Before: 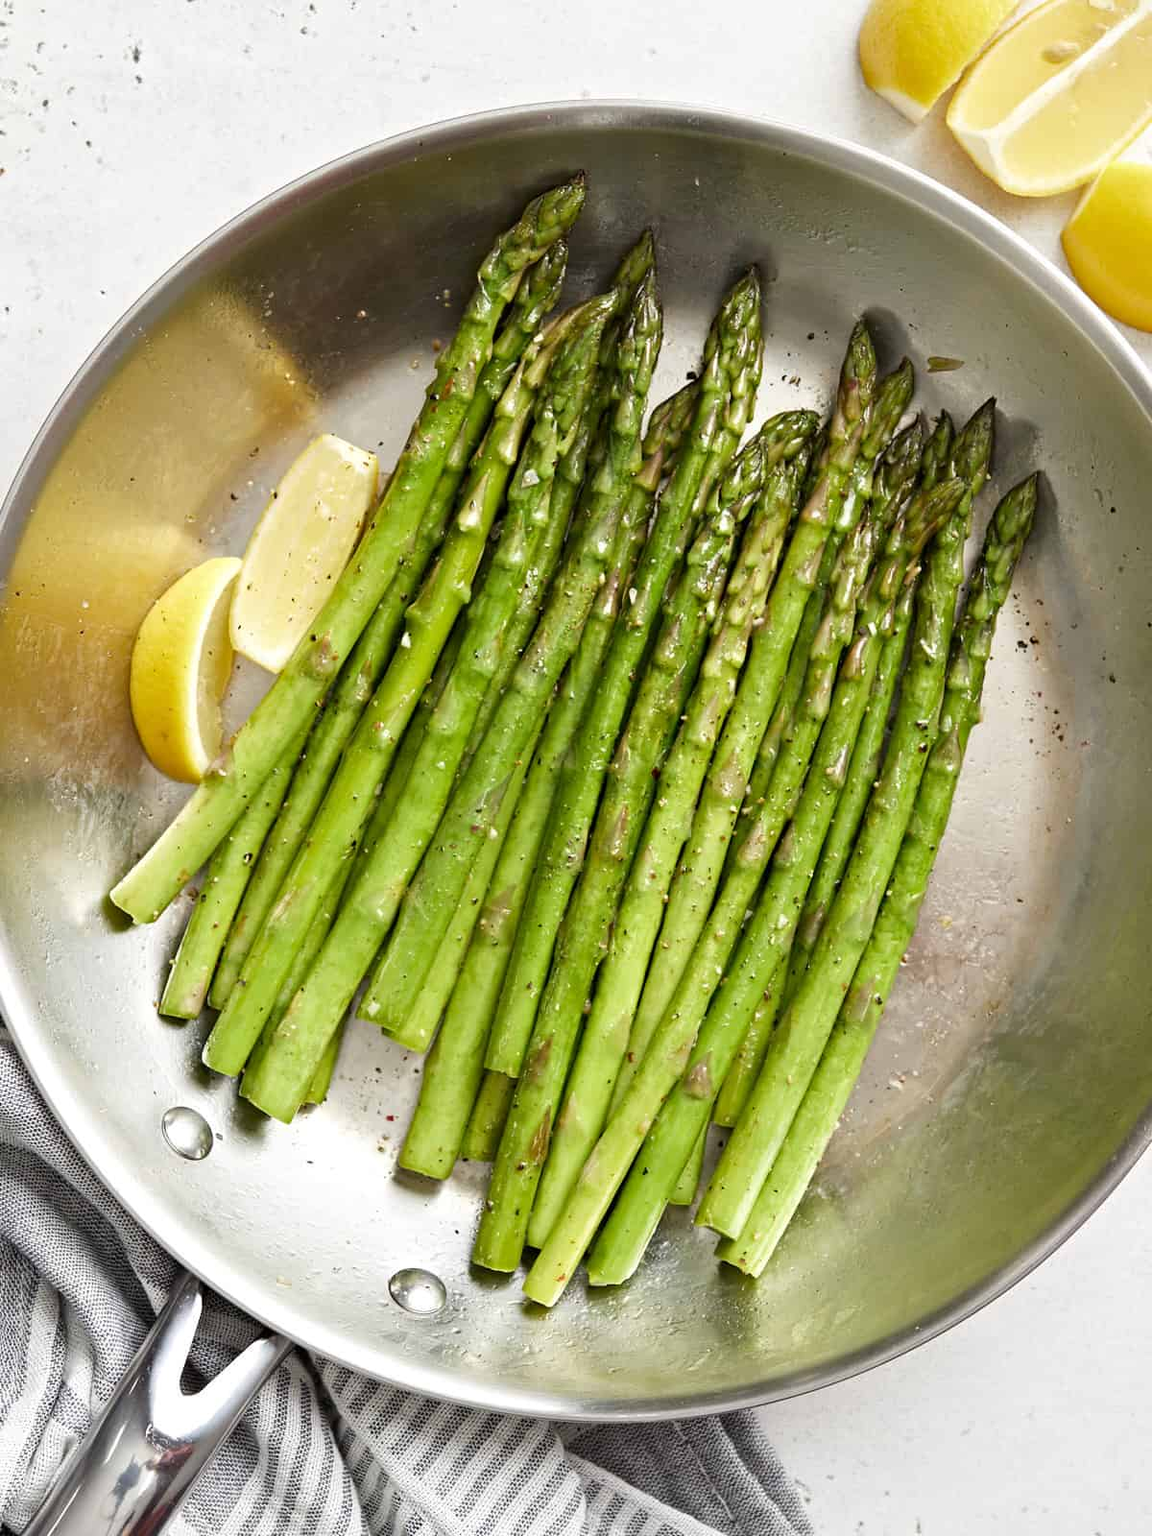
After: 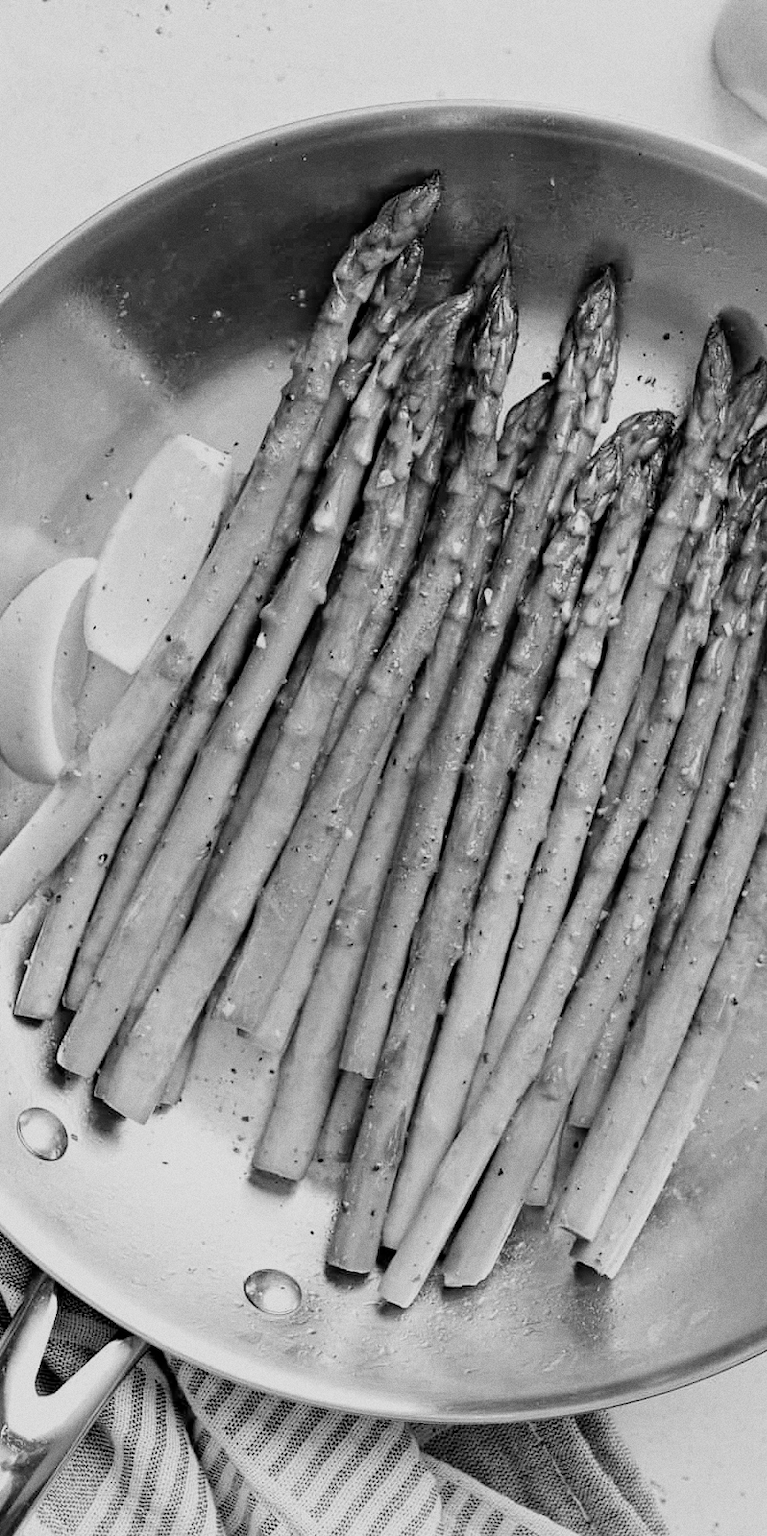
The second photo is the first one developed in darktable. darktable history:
crop and rotate: left 12.648%, right 20.685%
filmic rgb: hardness 4.17
grain: coarseness 0.09 ISO
monochrome: on, module defaults
color correction: highlights a* 10.32, highlights b* 14.66, shadows a* -9.59, shadows b* -15.02
white balance: emerald 1
